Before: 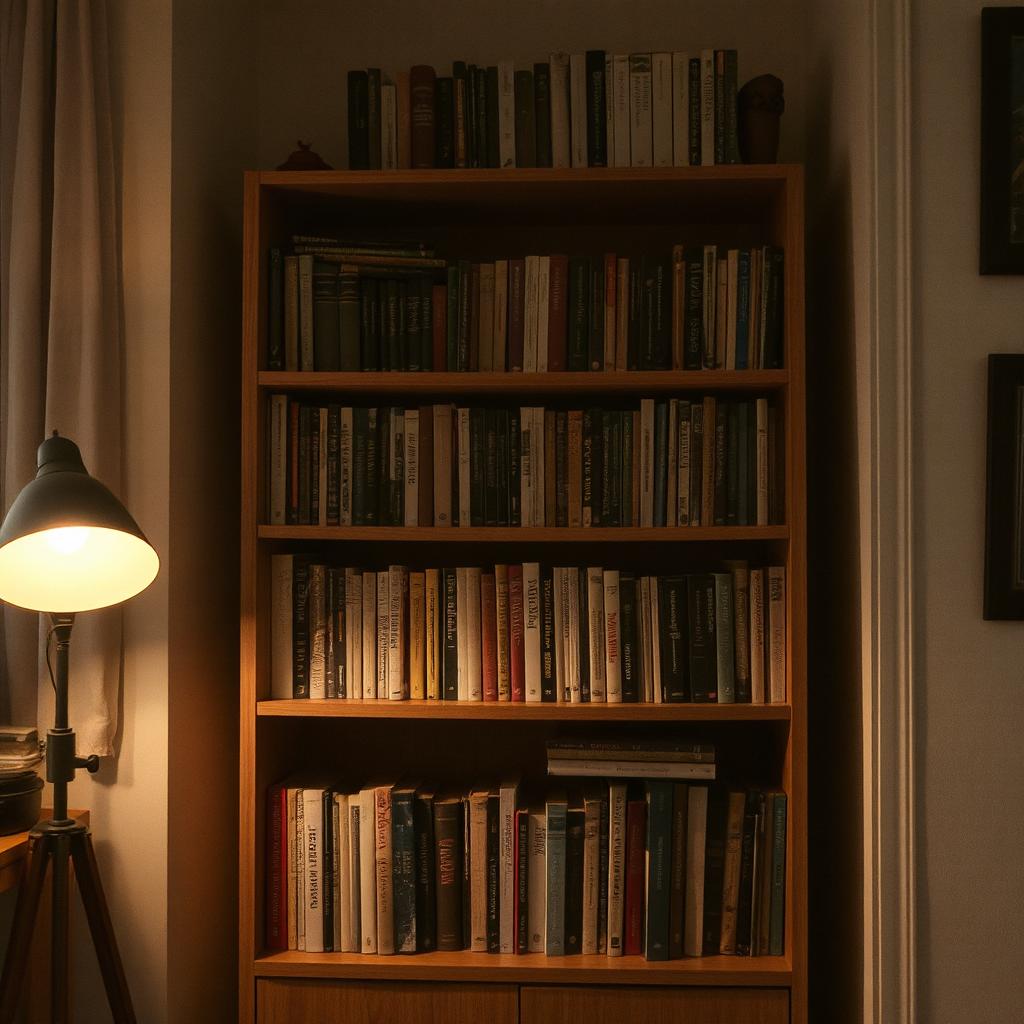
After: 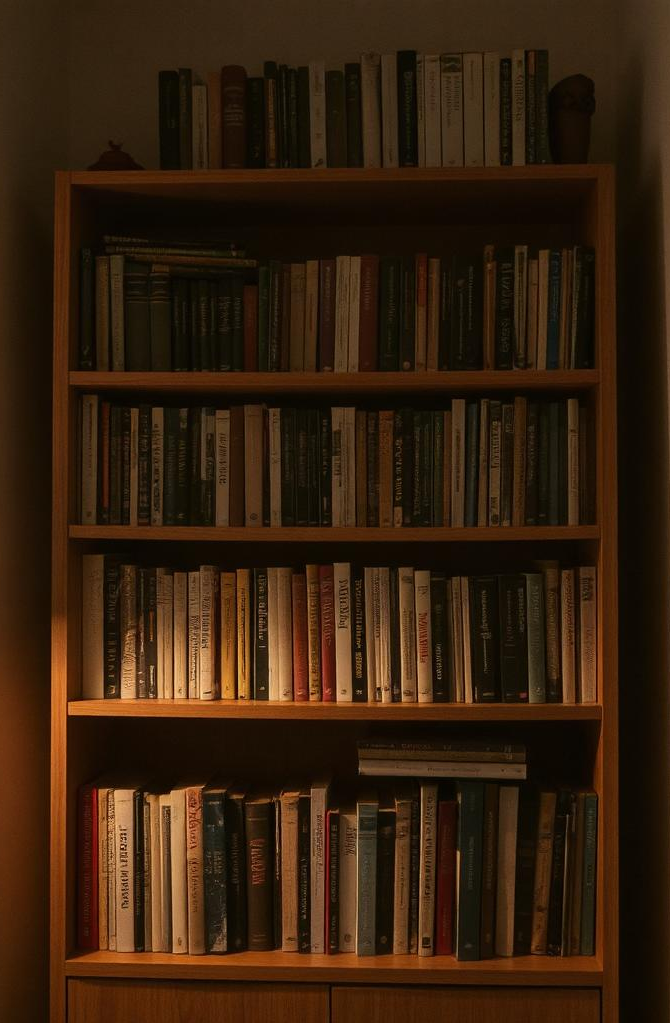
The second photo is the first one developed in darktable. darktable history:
crop and rotate: left 18.511%, right 16.053%
color correction: highlights b* 0.006
